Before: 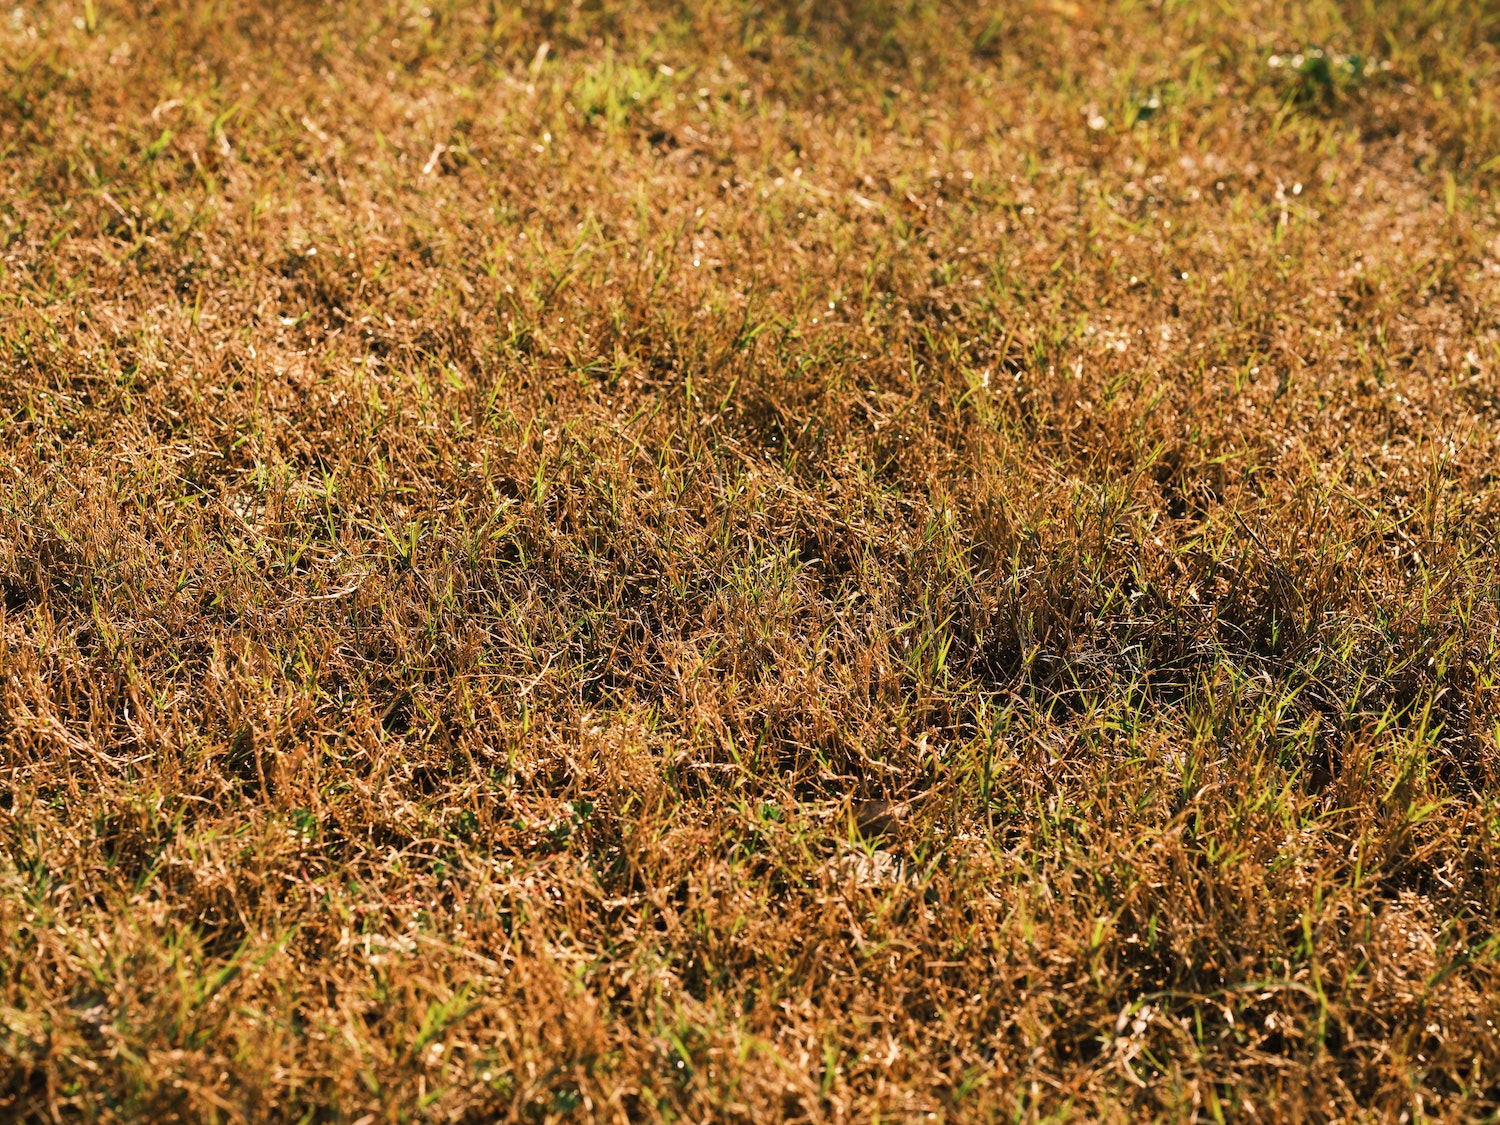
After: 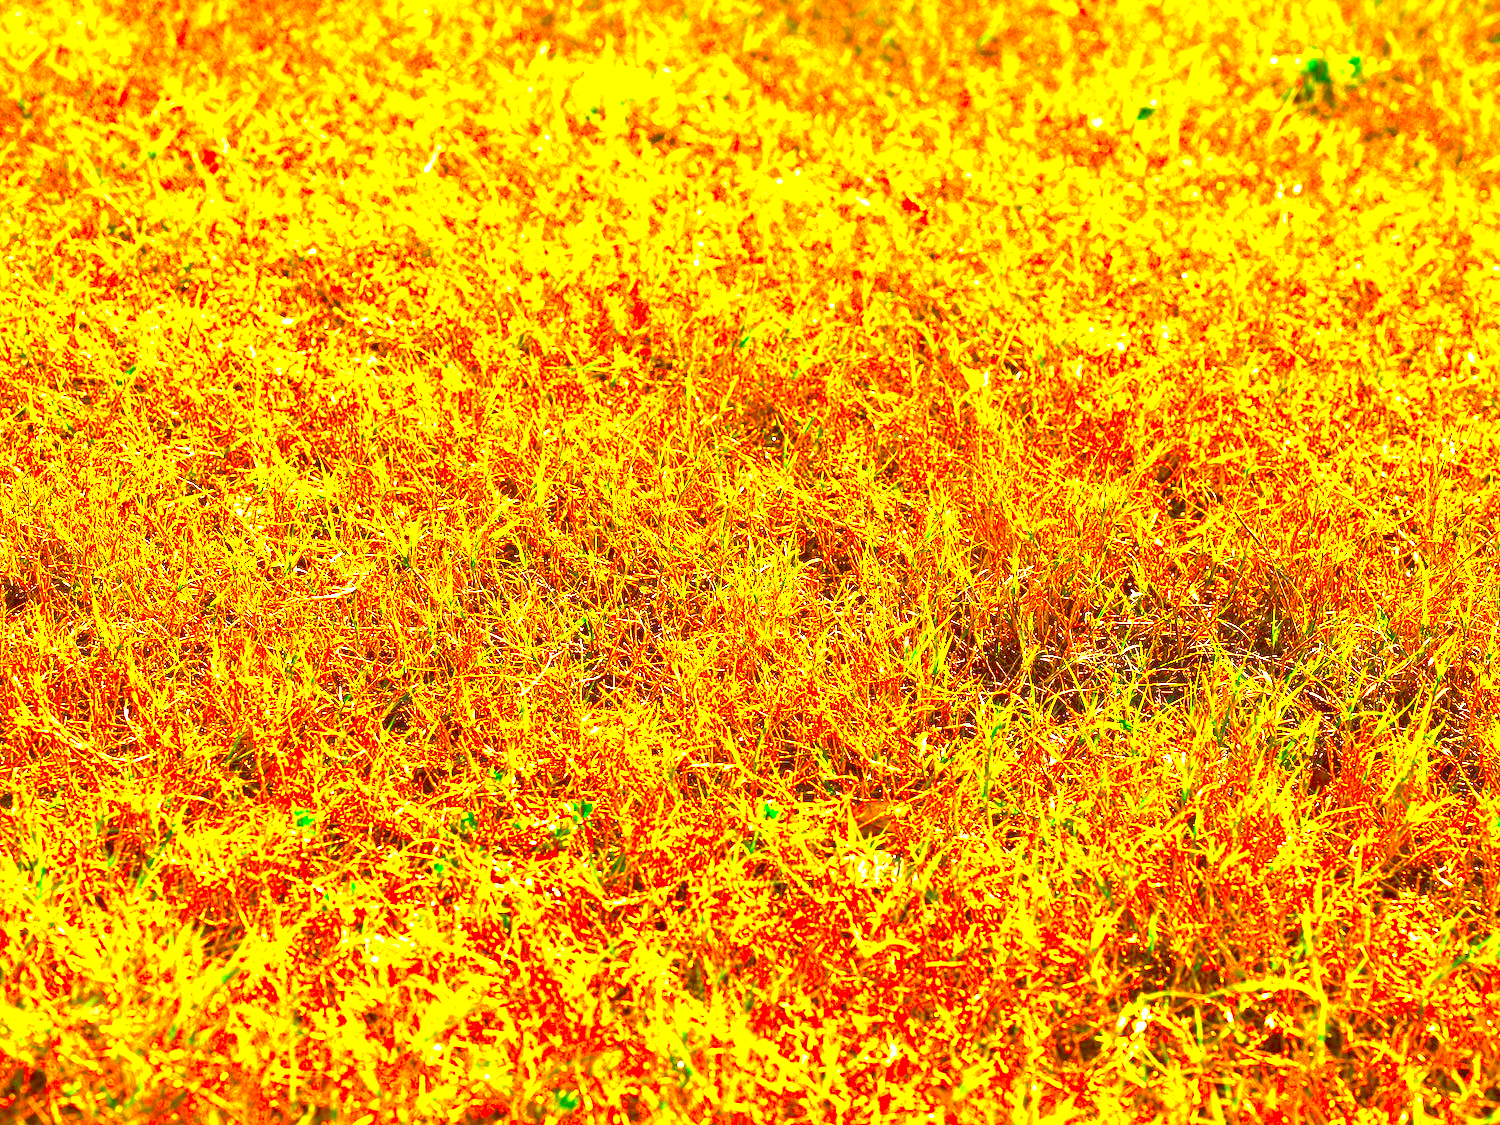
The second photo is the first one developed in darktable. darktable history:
color balance: lift [1, 1.015, 1.004, 0.985], gamma [1, 0.958, 0.971, 1.042], gain [1, 0.956, 0.977, 1.044]
exposure: exposure 3 EV, compensate highlight preservation false
graduated density: on, module defaults
color correction: saturation 3
